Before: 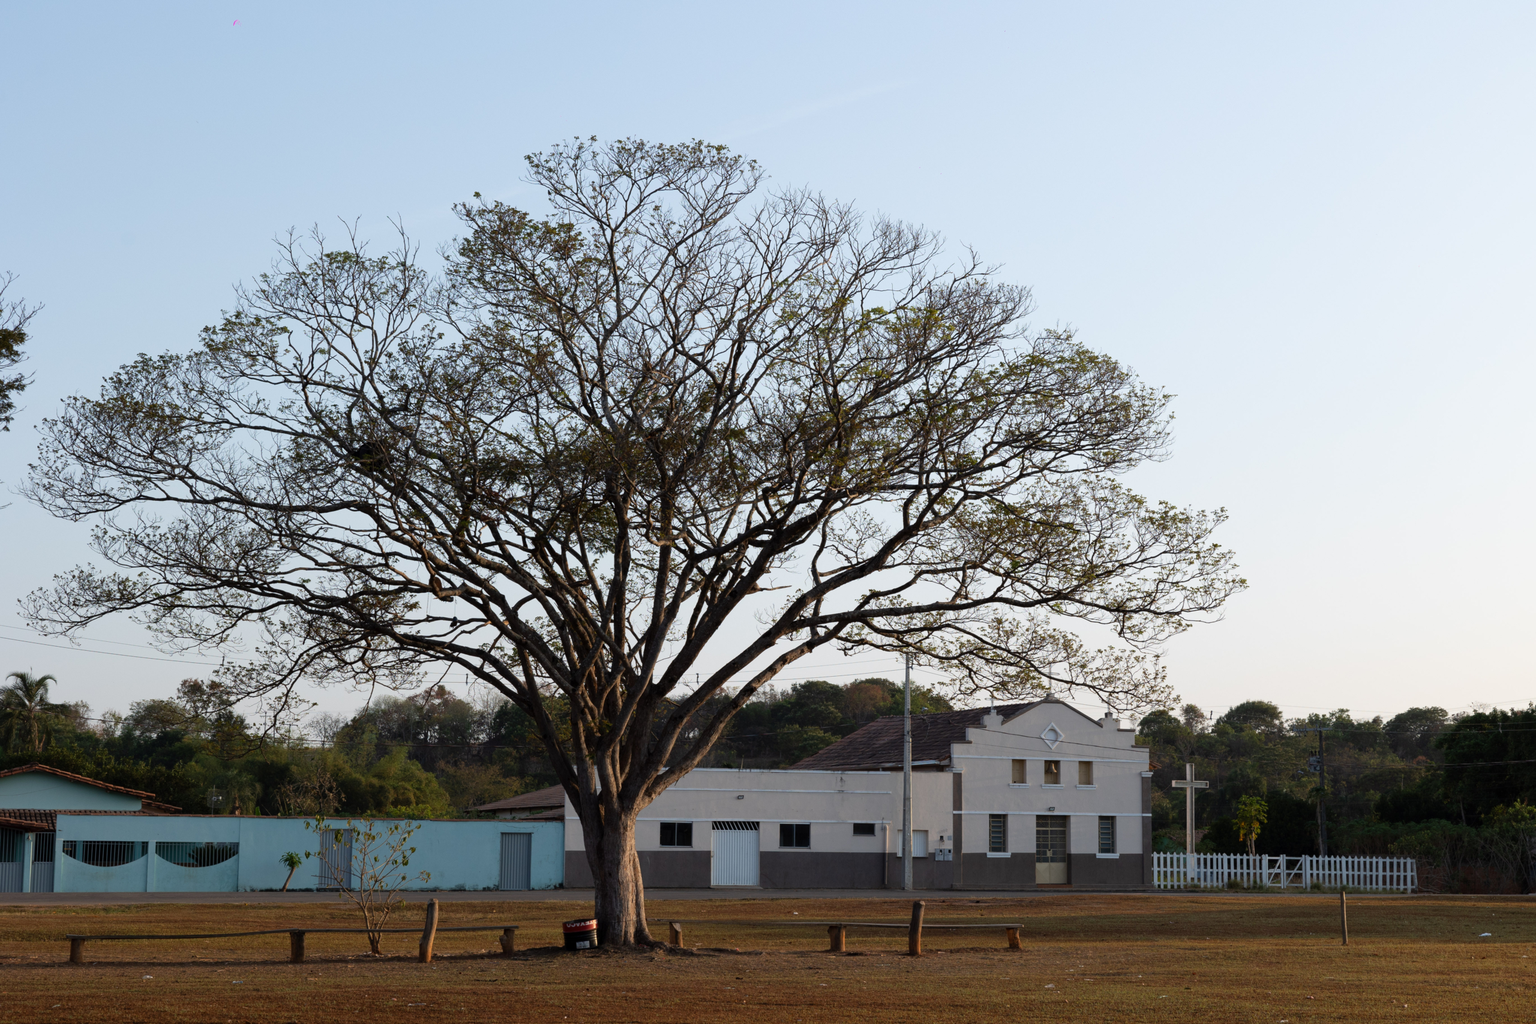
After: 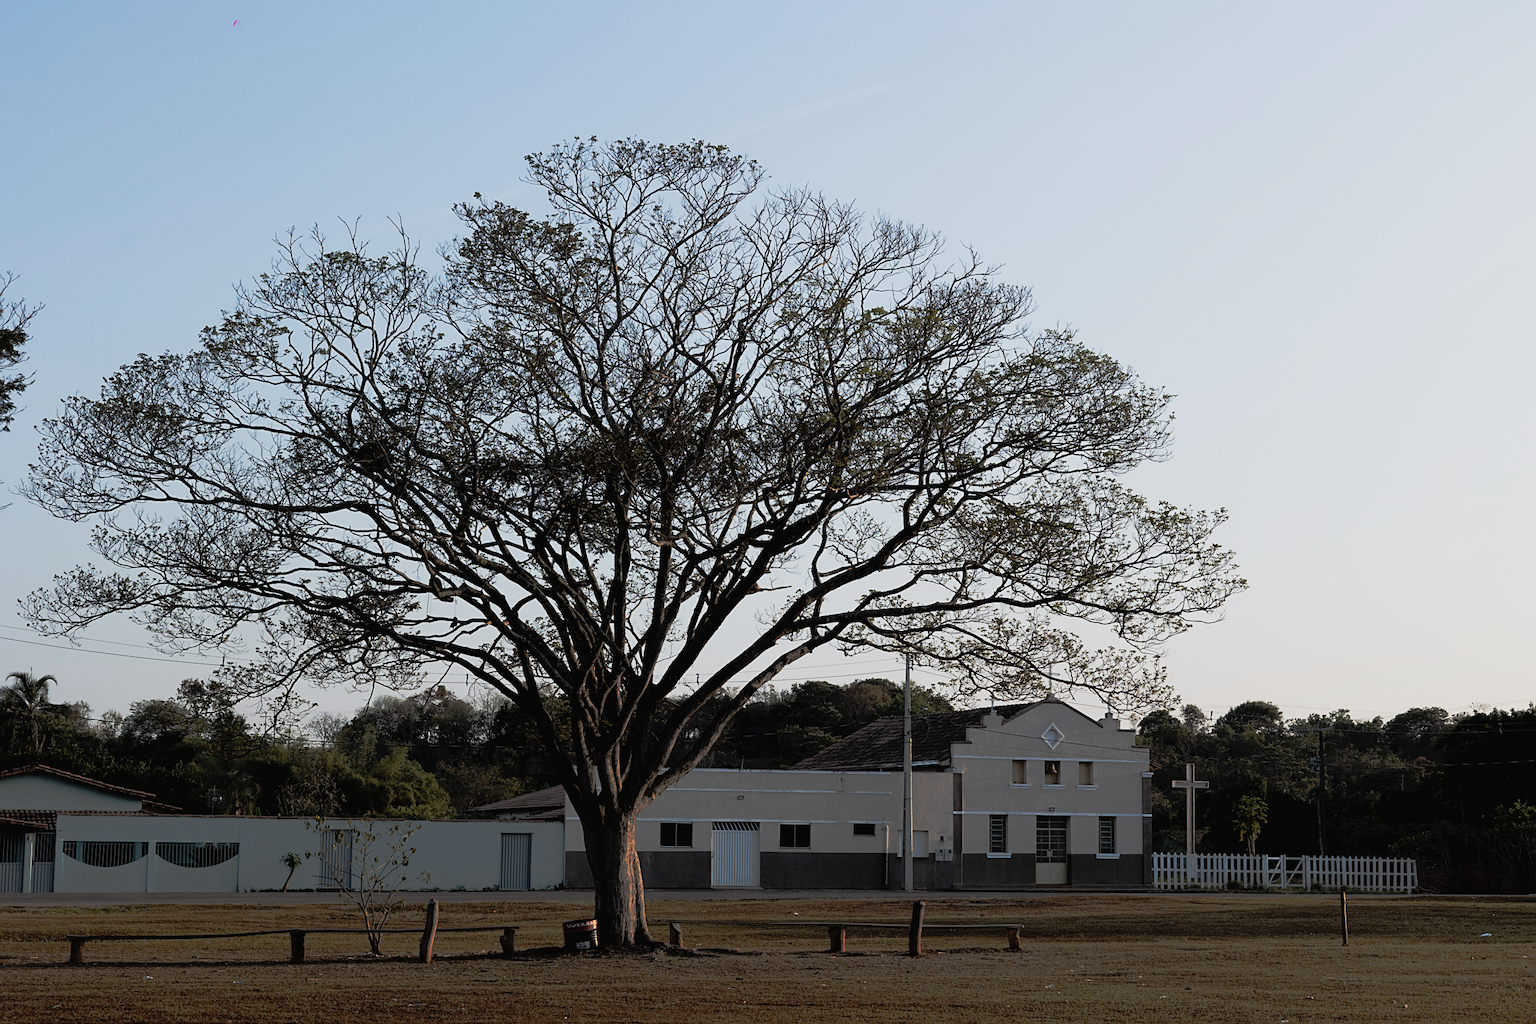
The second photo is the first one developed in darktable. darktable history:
tone curve: curves: ch0 [(0, 0) (0.003, 0.032) (0.53, 0.368) (0.901, 0.866) (1, 1)], preserve colors none
filmic rgb: black relative exposure -5 EV, white relative exposure 3.5 EV, hardness 3.19, contrast 1.4, highlights saturation mix -50%
sharpen: on, module defaults
